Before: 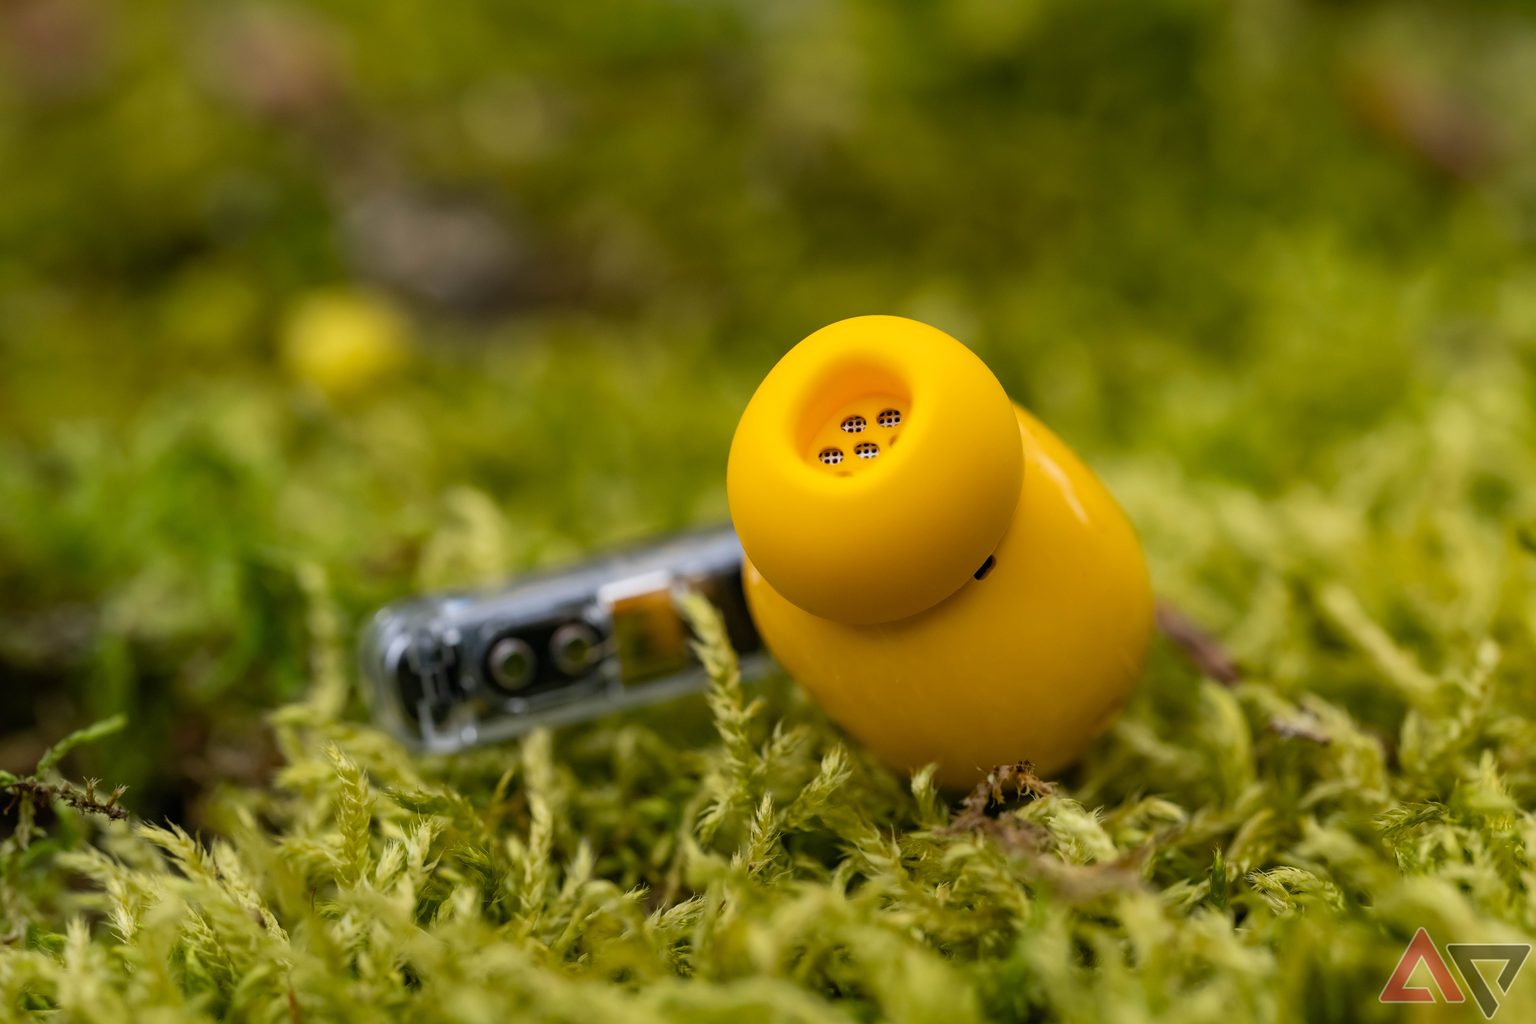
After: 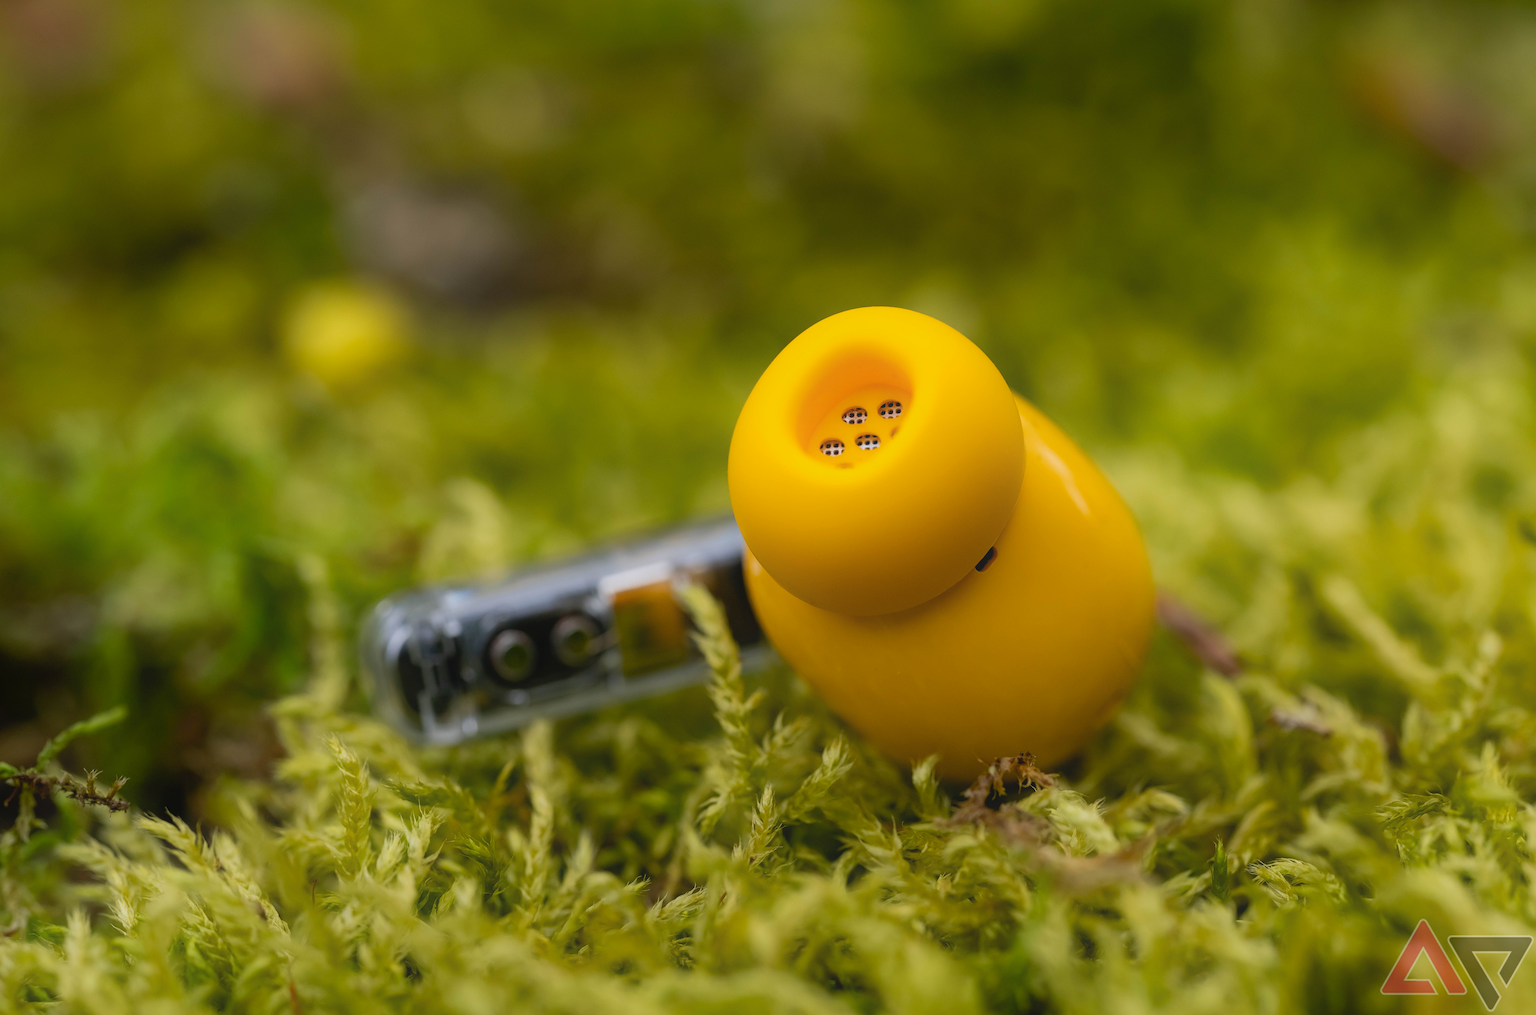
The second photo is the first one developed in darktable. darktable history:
crop: top 0.909%, right 0.084%
contrast equalizer: octaves 7, y [[0.439, 0.44, 0.442, 0.457, 0.493, 0.498], [0.5 ×6], [0.5 ×6], [0 ×6], [0 ×6]]
